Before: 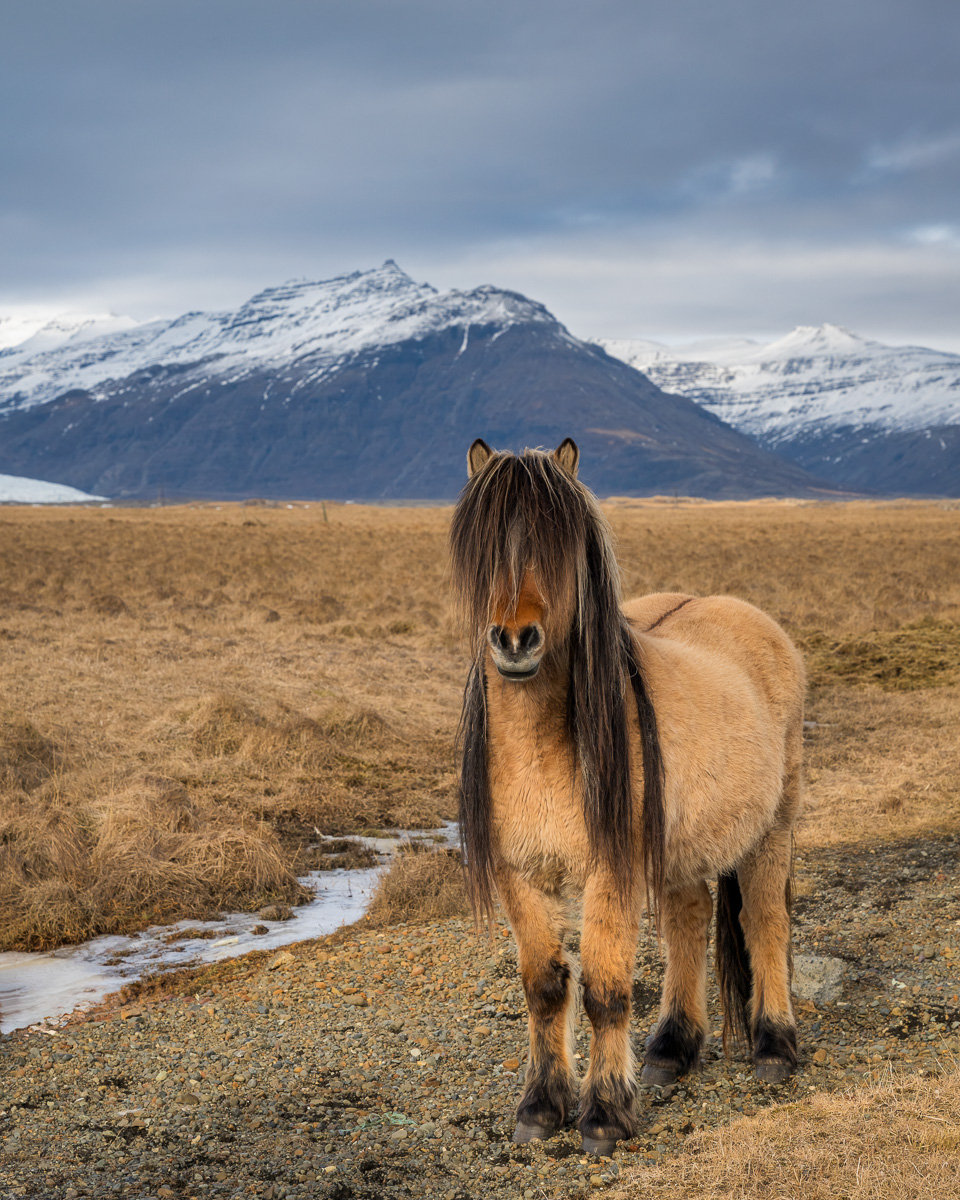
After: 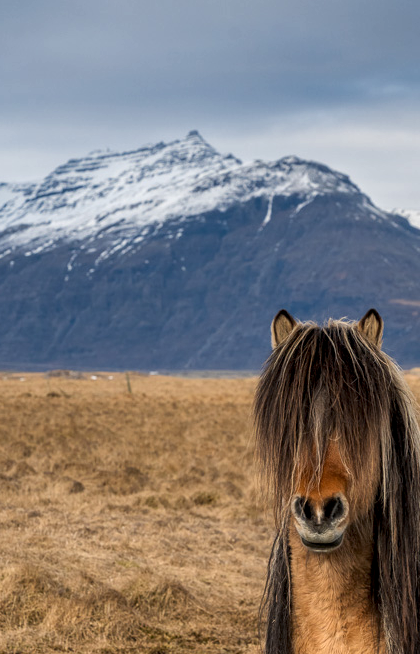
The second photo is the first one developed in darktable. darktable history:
local contrast: detail 130%
crop: left 20.428%, top 10.775%, right 35.811%, bottom 34.669%
